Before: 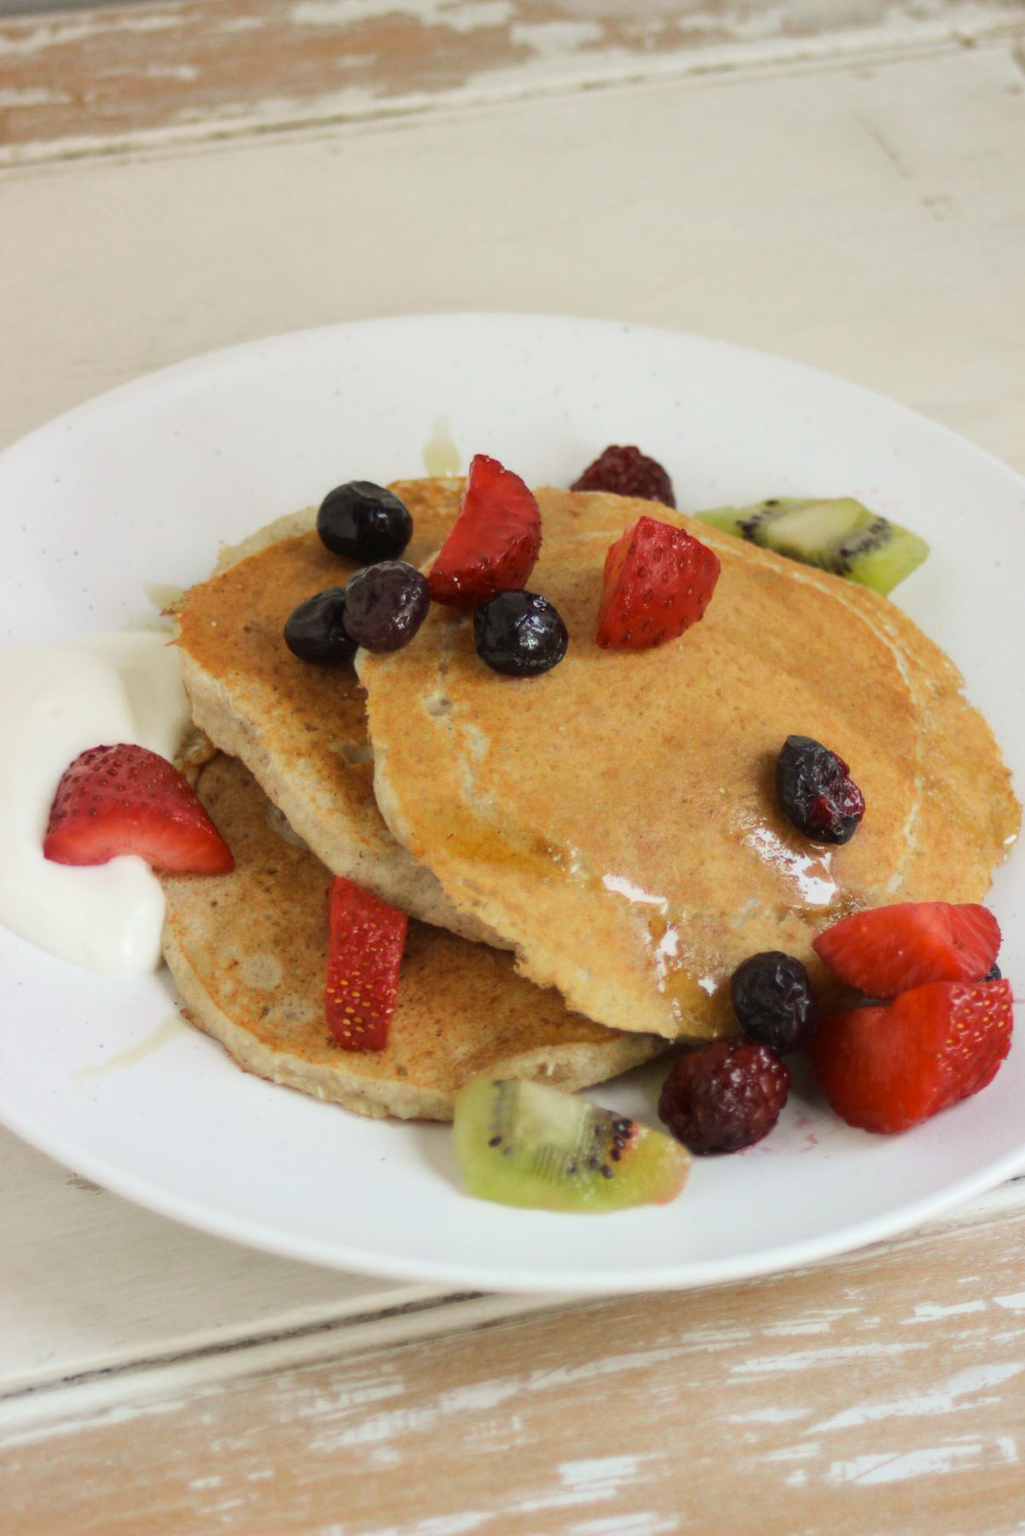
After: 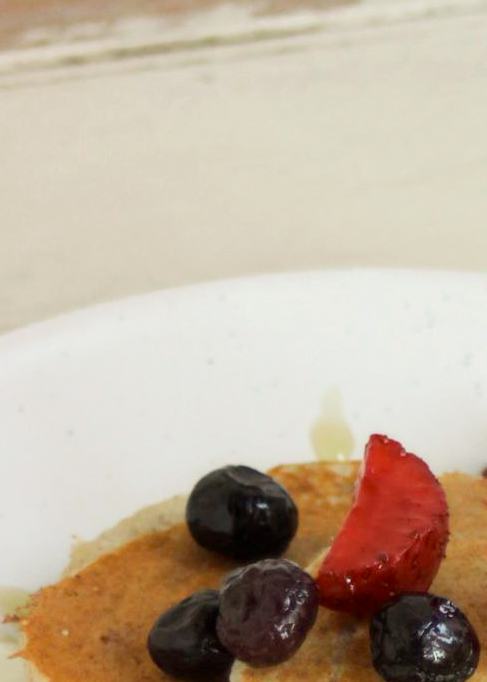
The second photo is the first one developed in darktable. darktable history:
crop: left 15.452%, top 5.459%, right 43.956%, bottom 56.62%
exposure: black level correction 0.002, exposure 0.15 EV, compensate highlight preservation false
